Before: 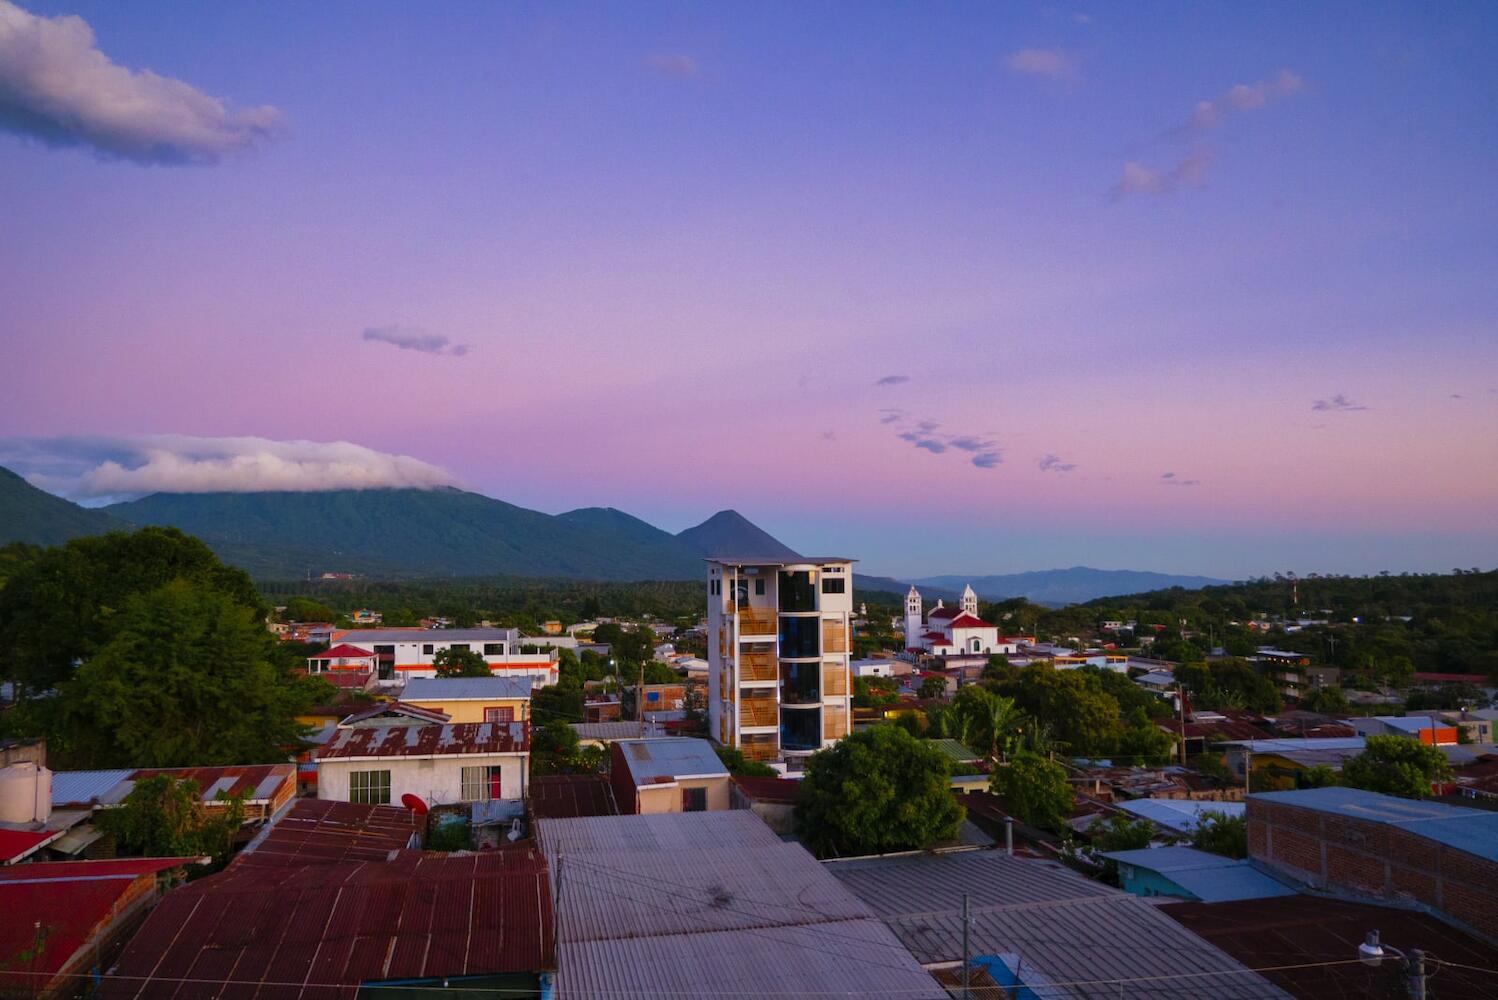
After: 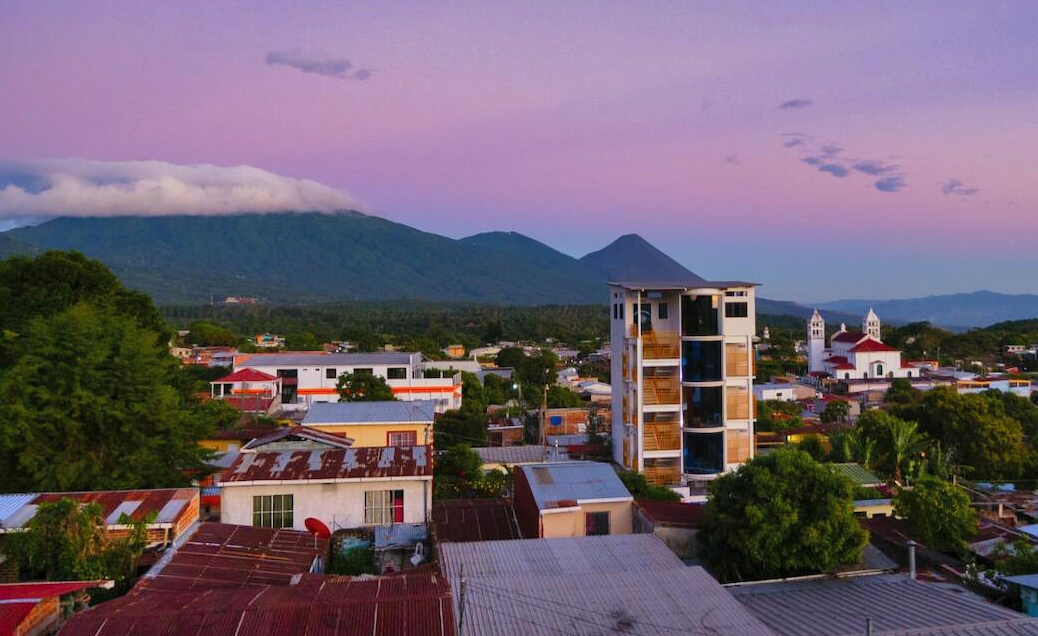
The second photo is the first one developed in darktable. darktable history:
shadows and highlights: highlights color adjustment 0%, low approximation 0.01, soften with gaussian
crop: left 6.488%, top 27.668%, right 24.183%, bottom 8.656%
